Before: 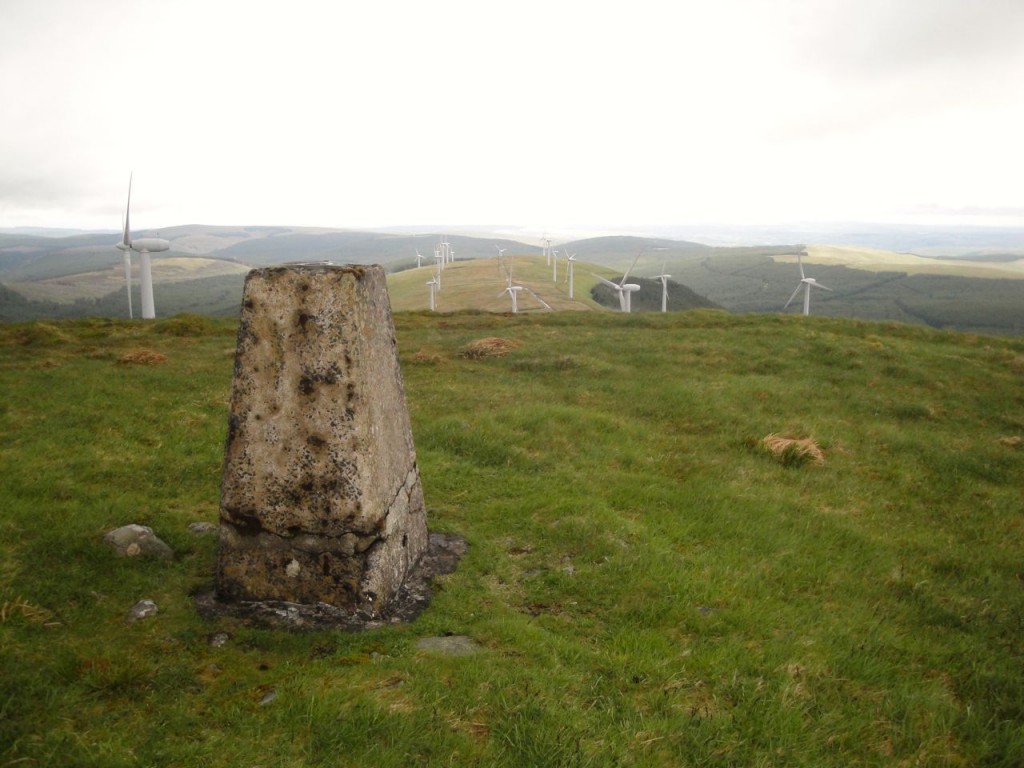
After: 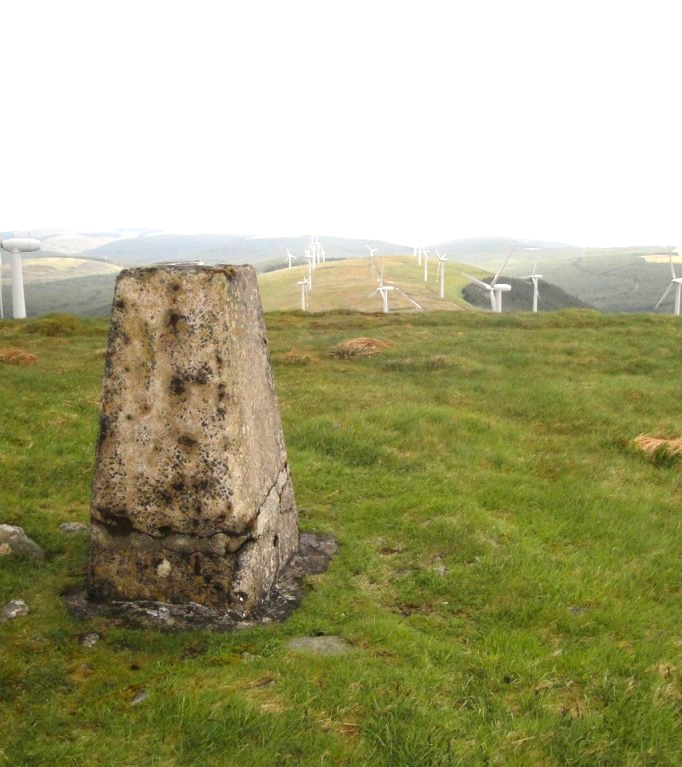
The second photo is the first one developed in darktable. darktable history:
exposure: exposure 0.781 EV, compensate highlight preservation false
crop and rotate: left 12.648%, right 20.685%
